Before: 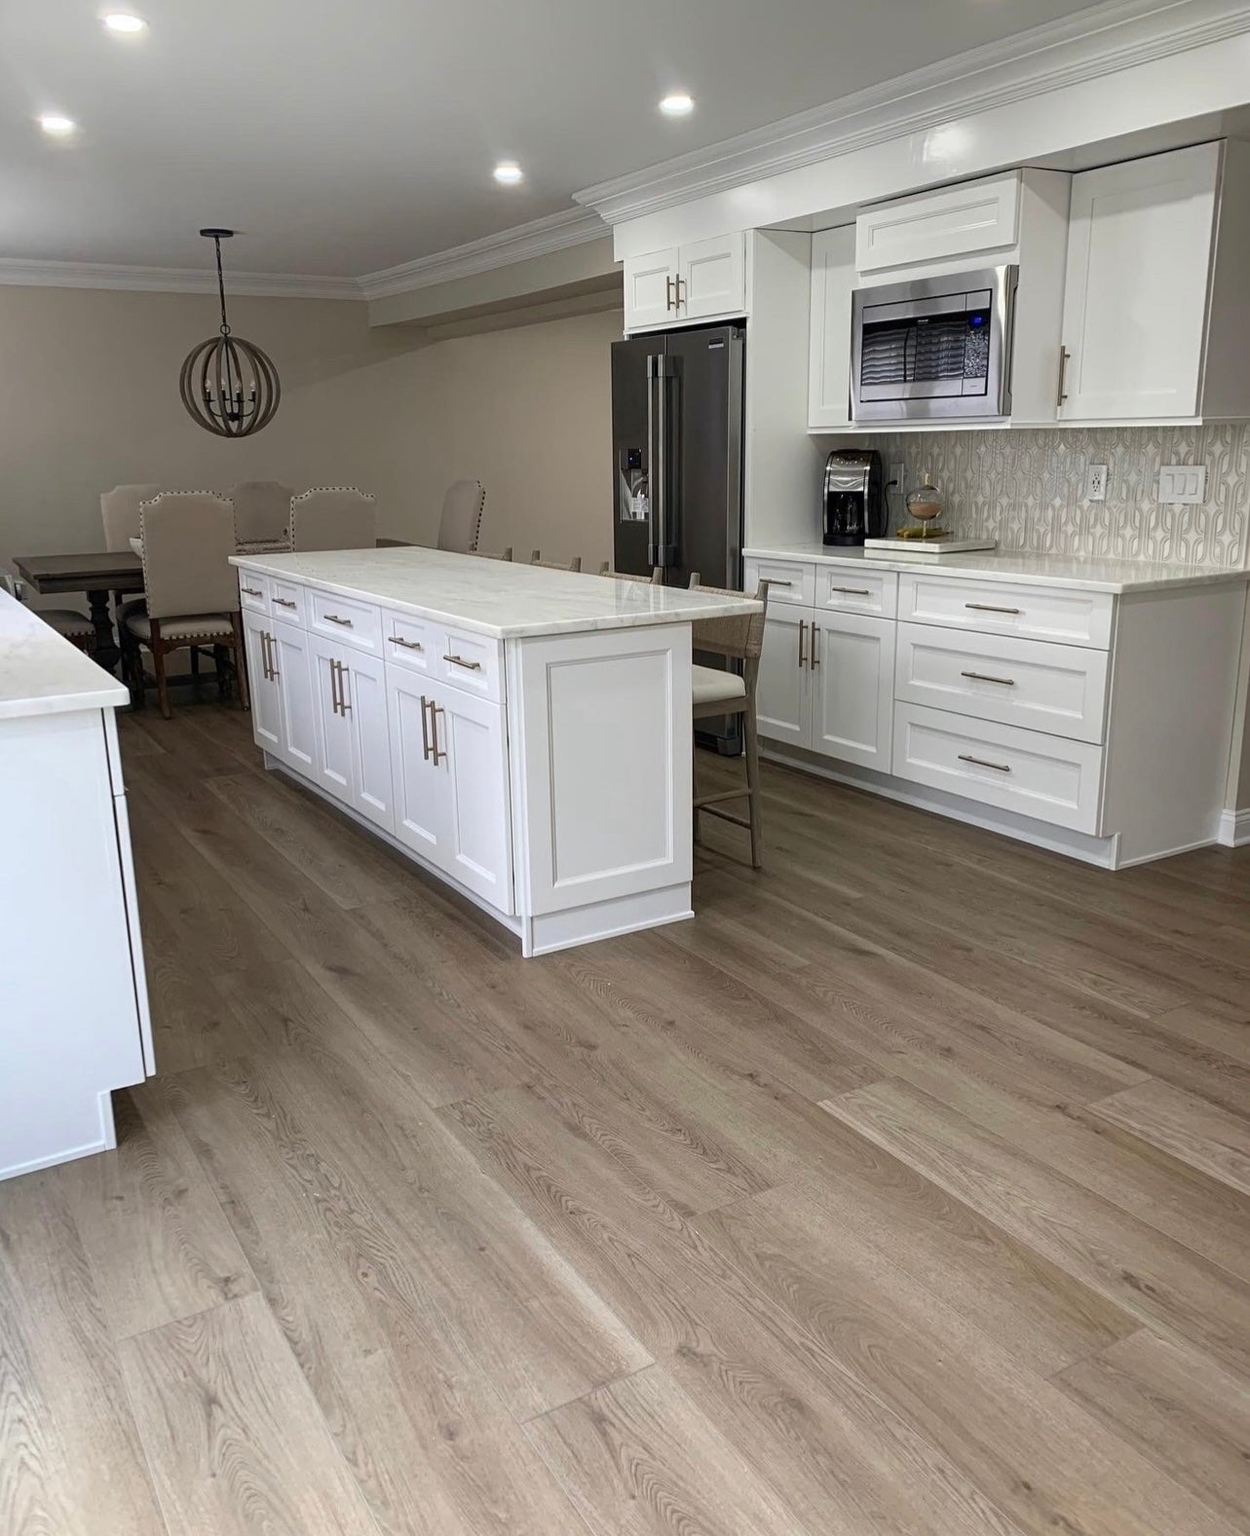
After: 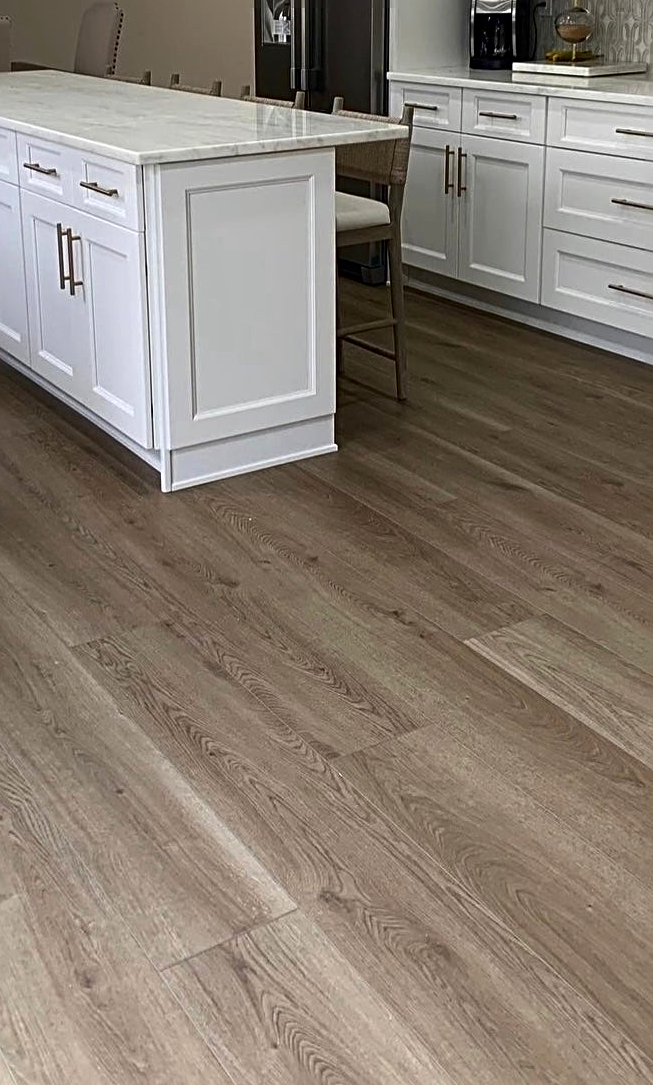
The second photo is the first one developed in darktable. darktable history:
crop and rotate: left 29.237%, top 31.152%, right 19.807%
tone equalizer: on, module defaults
contrast brightness saturation: contrast 0.07, brightness -0.14, saturation 0.11
sharpen: radius 3.119
